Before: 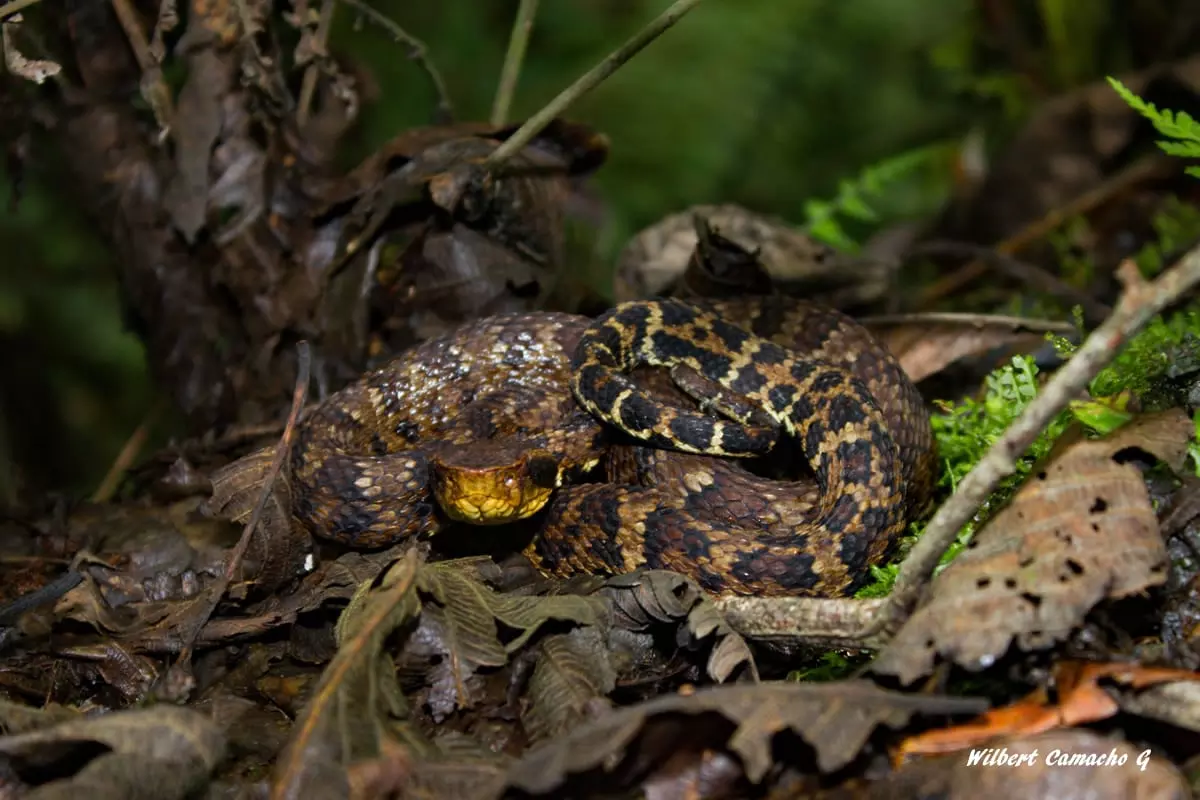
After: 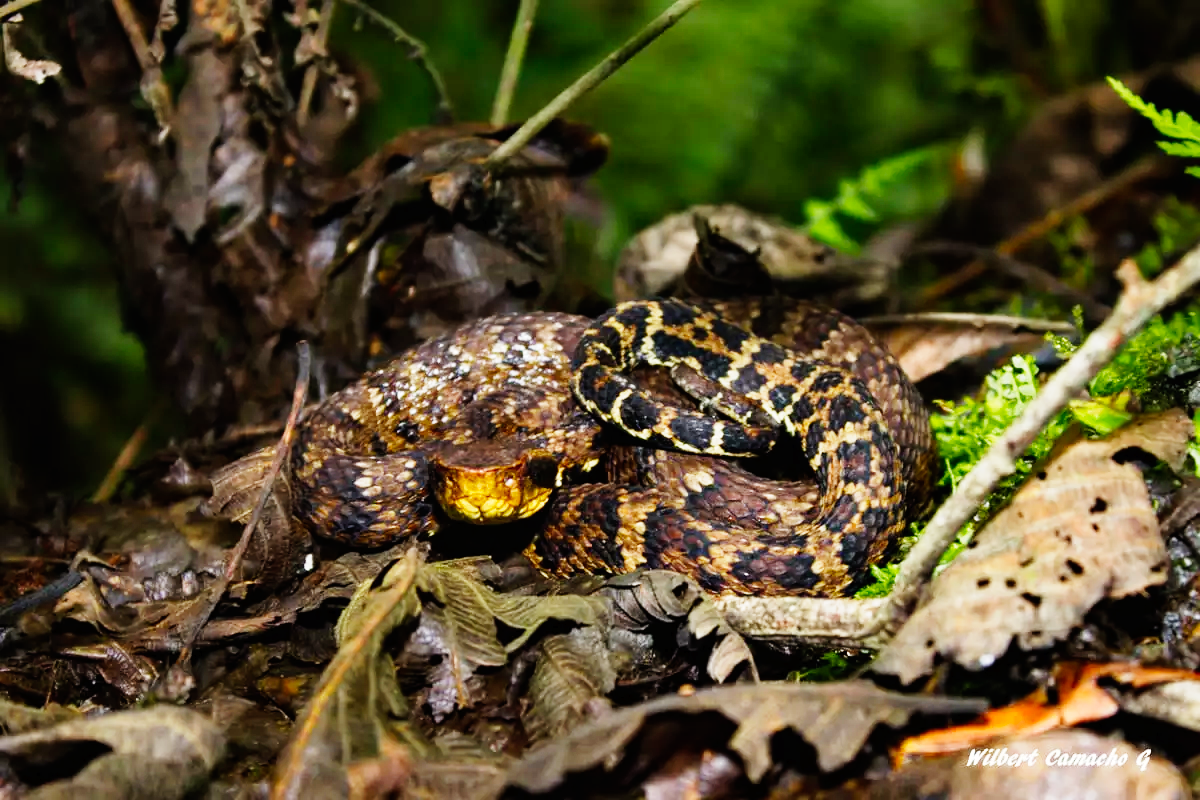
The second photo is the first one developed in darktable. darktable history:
base curve: curves: ch0 [(0, 0) (0, 0.001) (0.001, 0.001) (0.004, 0.002) (0.007, 0.004) (0.015, 0.013) (0.033, 0.045) (0.052, 0.096) (0.075, 0.17) (0.099, 0.241) (0.163, 0.42) (0.219, 0.55) (0.259, 0.616) (0.327, 0.722) (0.365, 0.765) (0.522, 0.873) (0.547, 0.881) (0.689, 0.919) (0.826, 0.952) (1, 1)], preserve colors none
